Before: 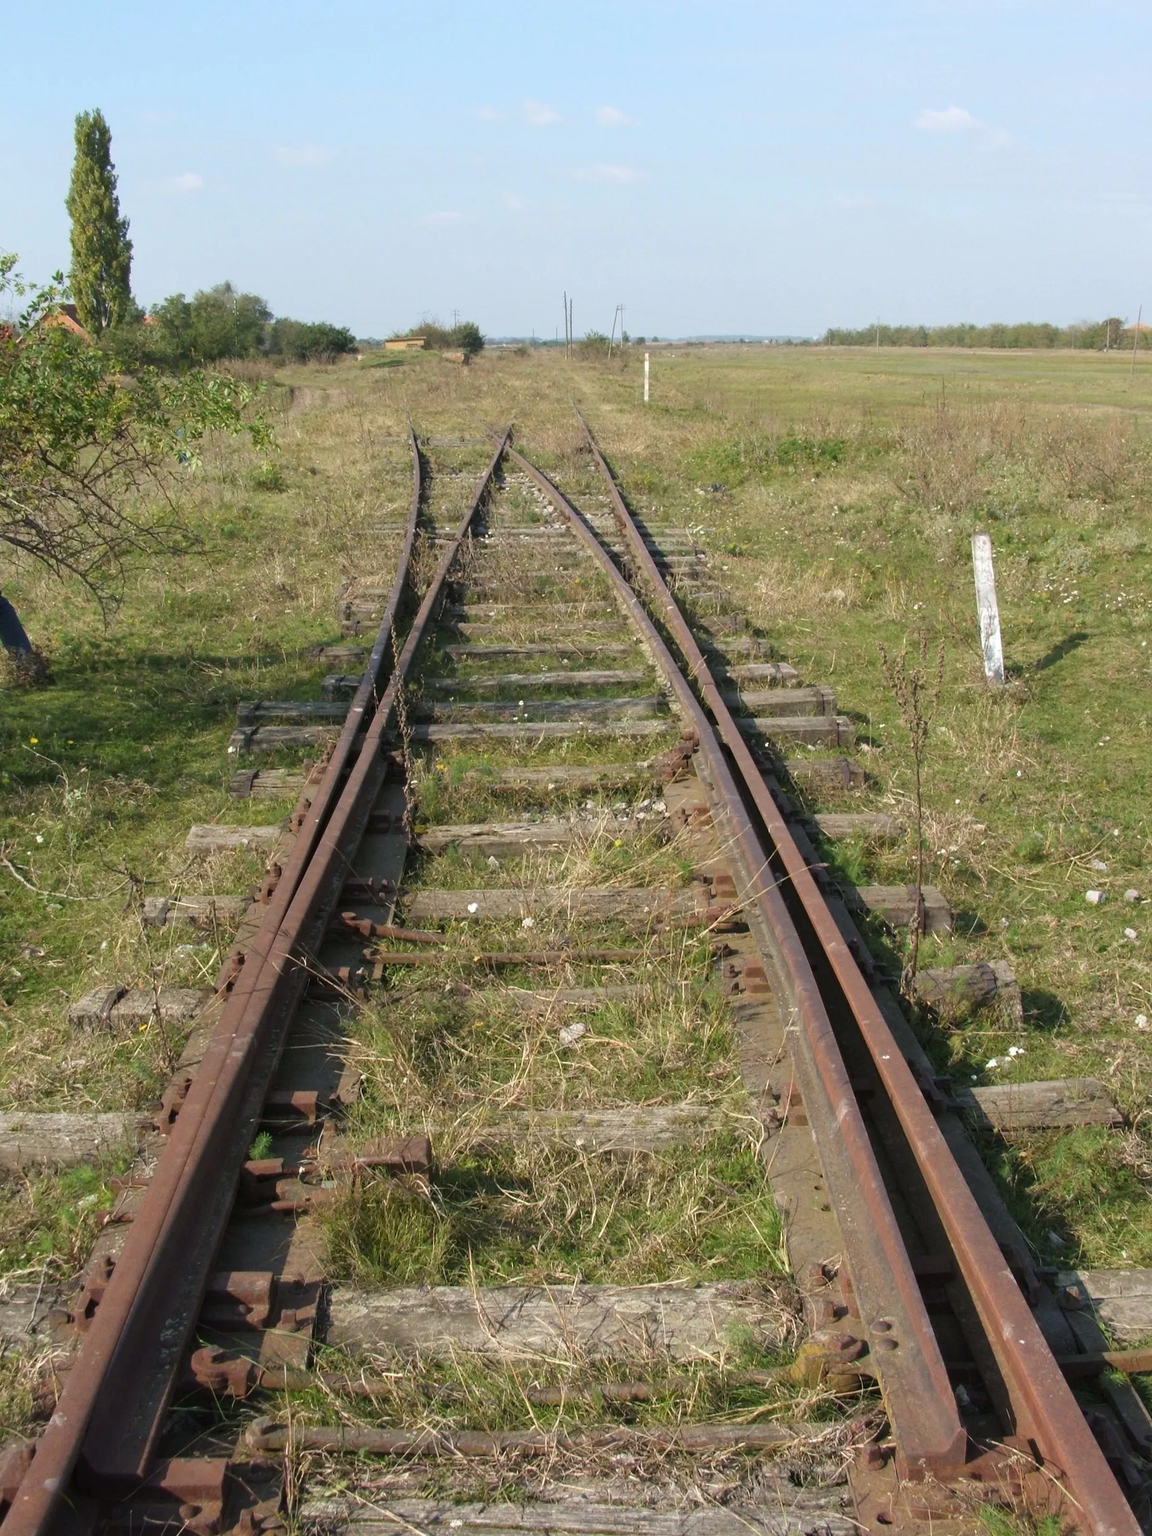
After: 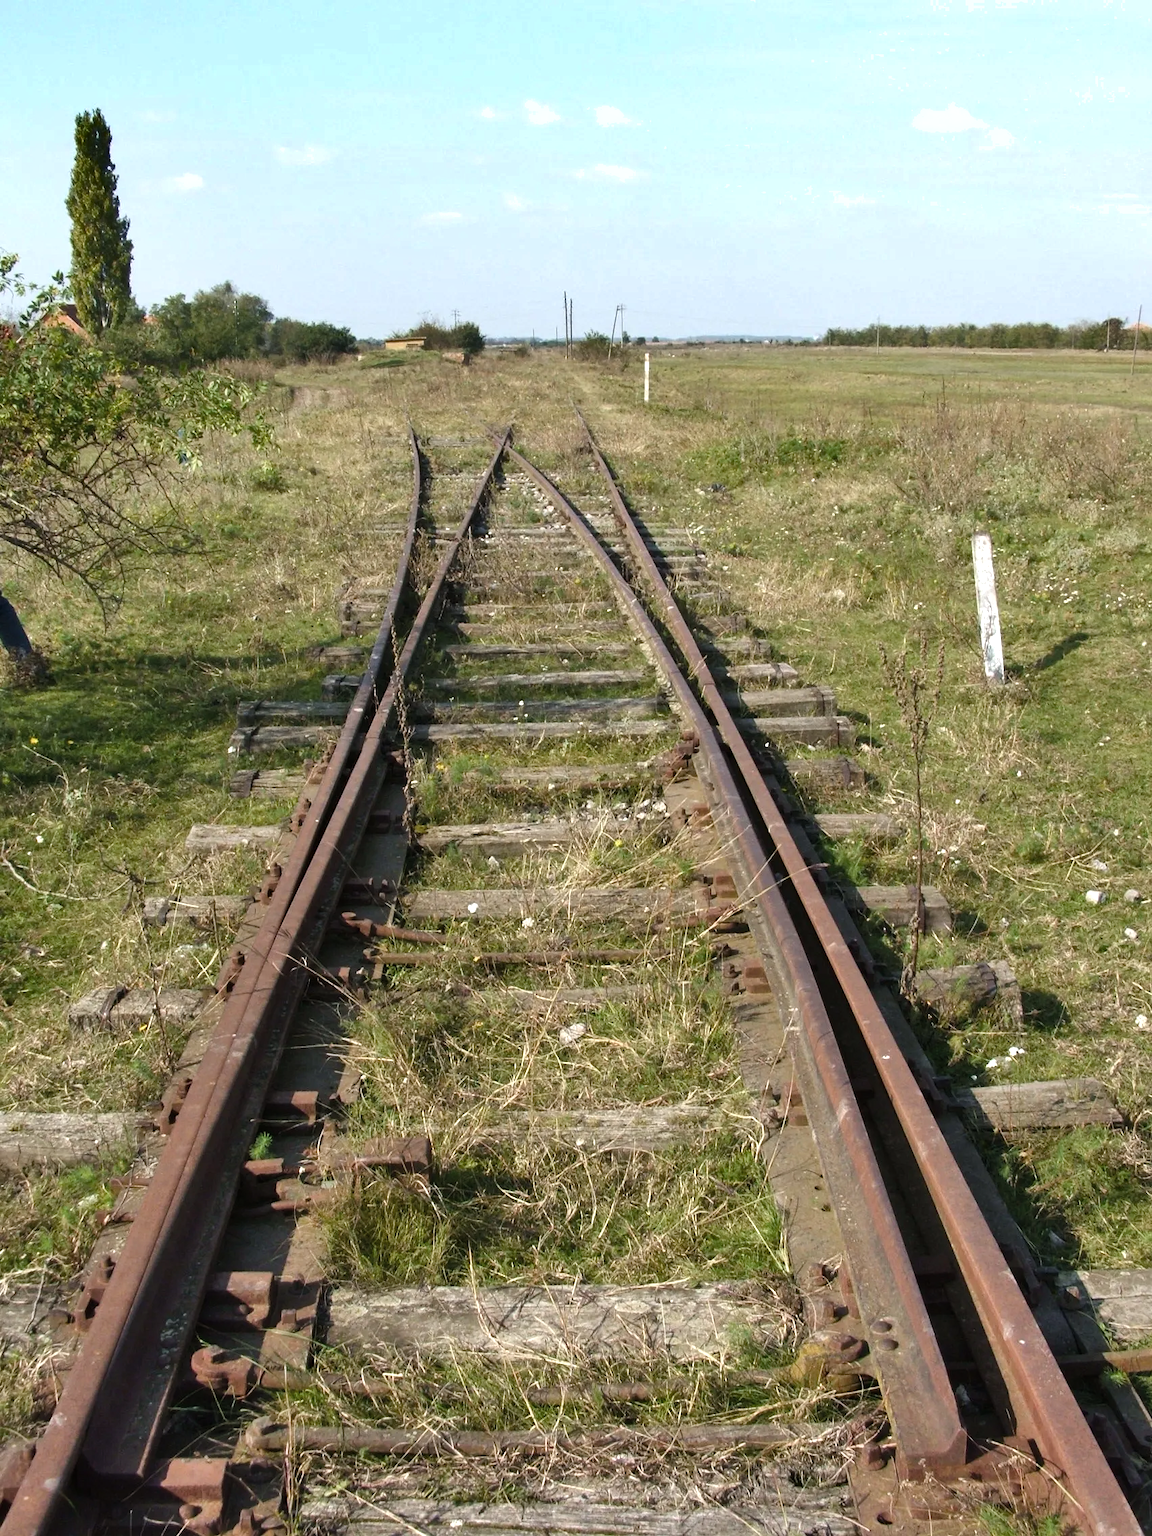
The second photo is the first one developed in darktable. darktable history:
contrast brightness saturation: saturation -0.17
shadows and highlights: shadows 60, soften with gaussian
rotate and perspective: crop left 0, crop top 0
color balance rgb: shadows lift › luminance -20%, power › hue 72.24°, highlights gain › luminance 15%, global offset › hue 171.6°, perceptual saturation grading › highlights -15%, perceptual saturation grading › shadows 25%, global vibrance 30%, contrast 10%
